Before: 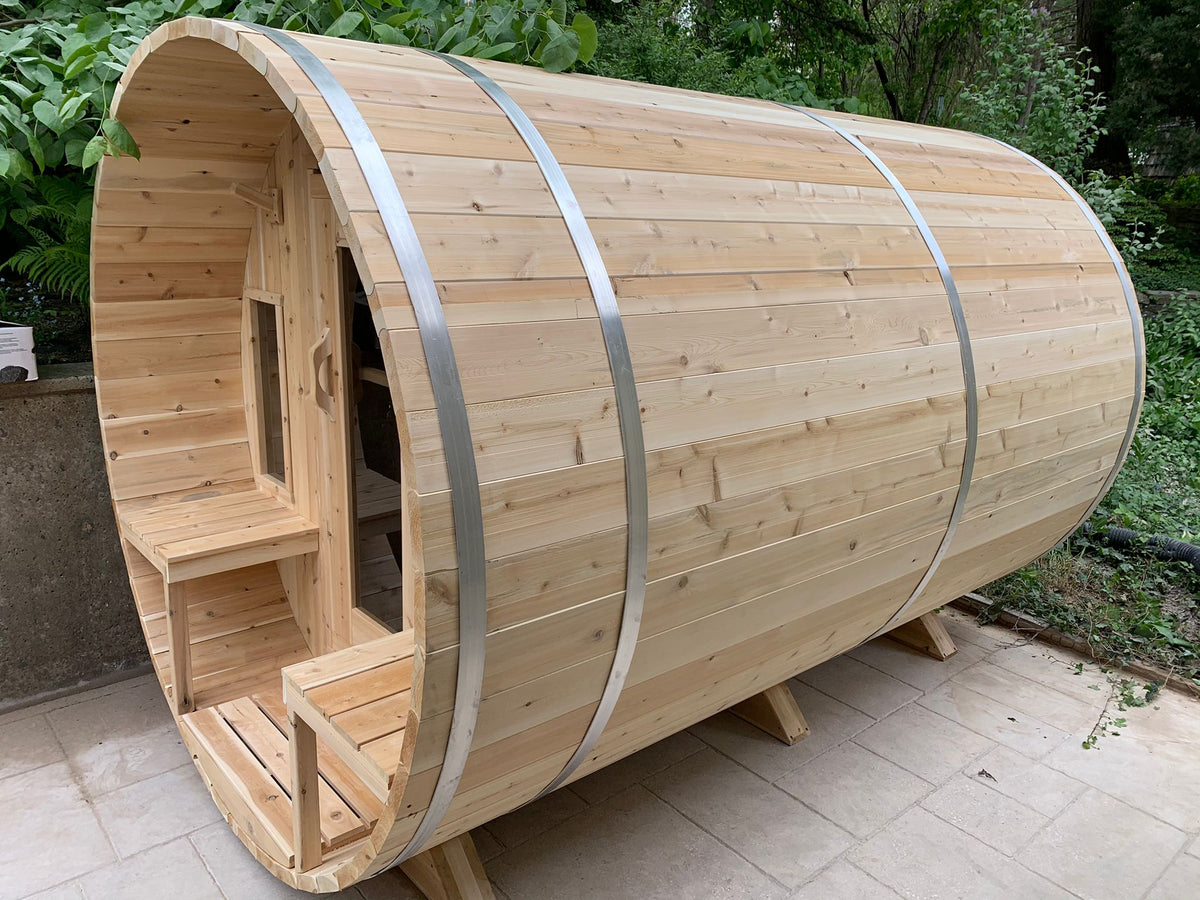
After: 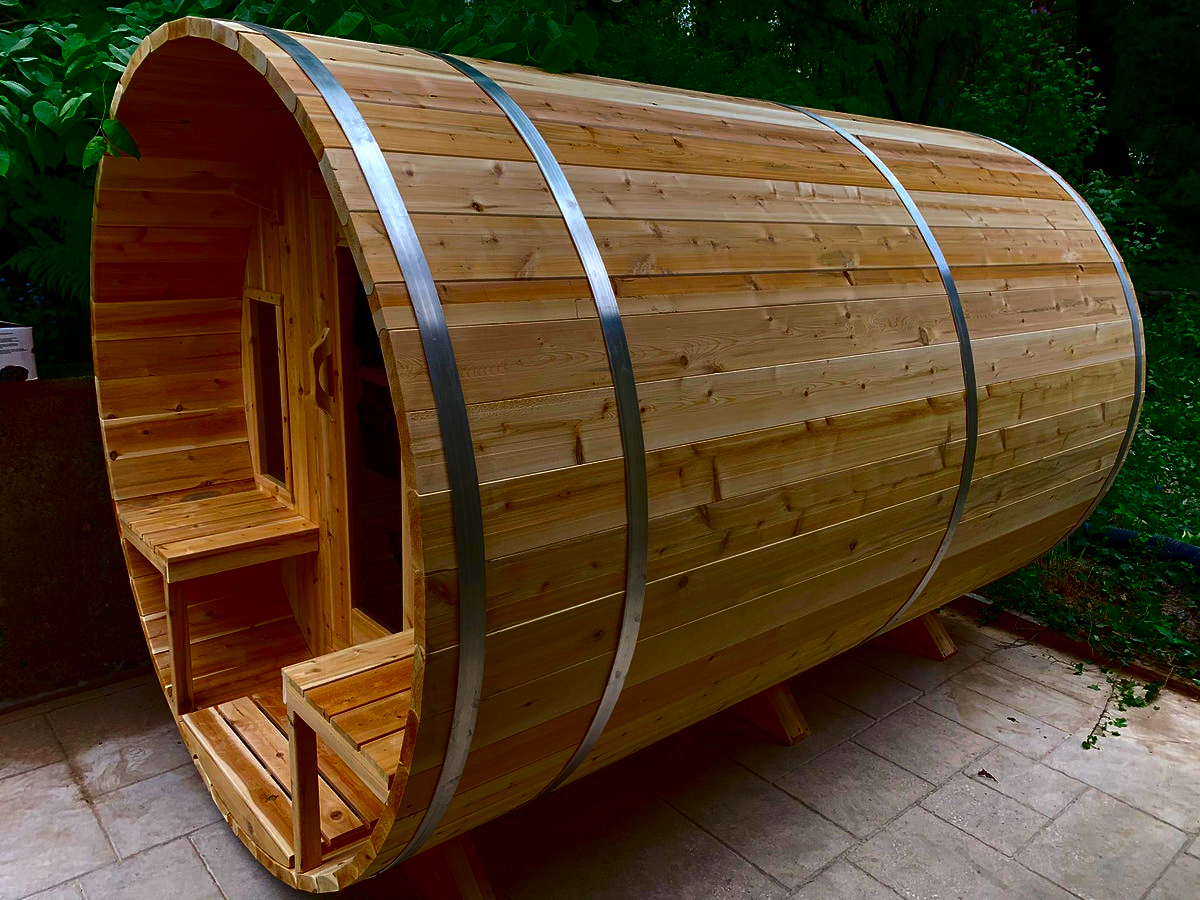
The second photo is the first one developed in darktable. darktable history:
exposure: exposure 0.128 EV, compensate highlight preservation false
contrast brightness saturation: brightness -1, saturation 1
